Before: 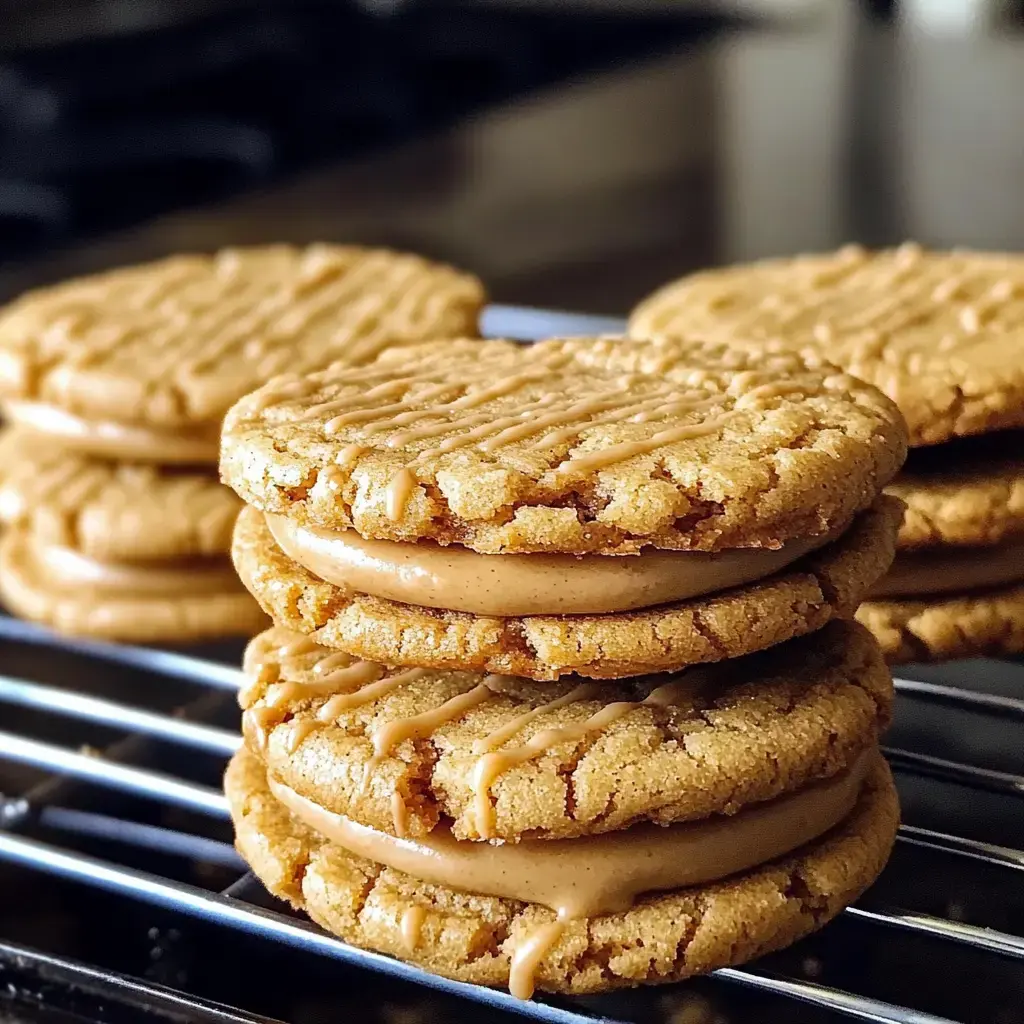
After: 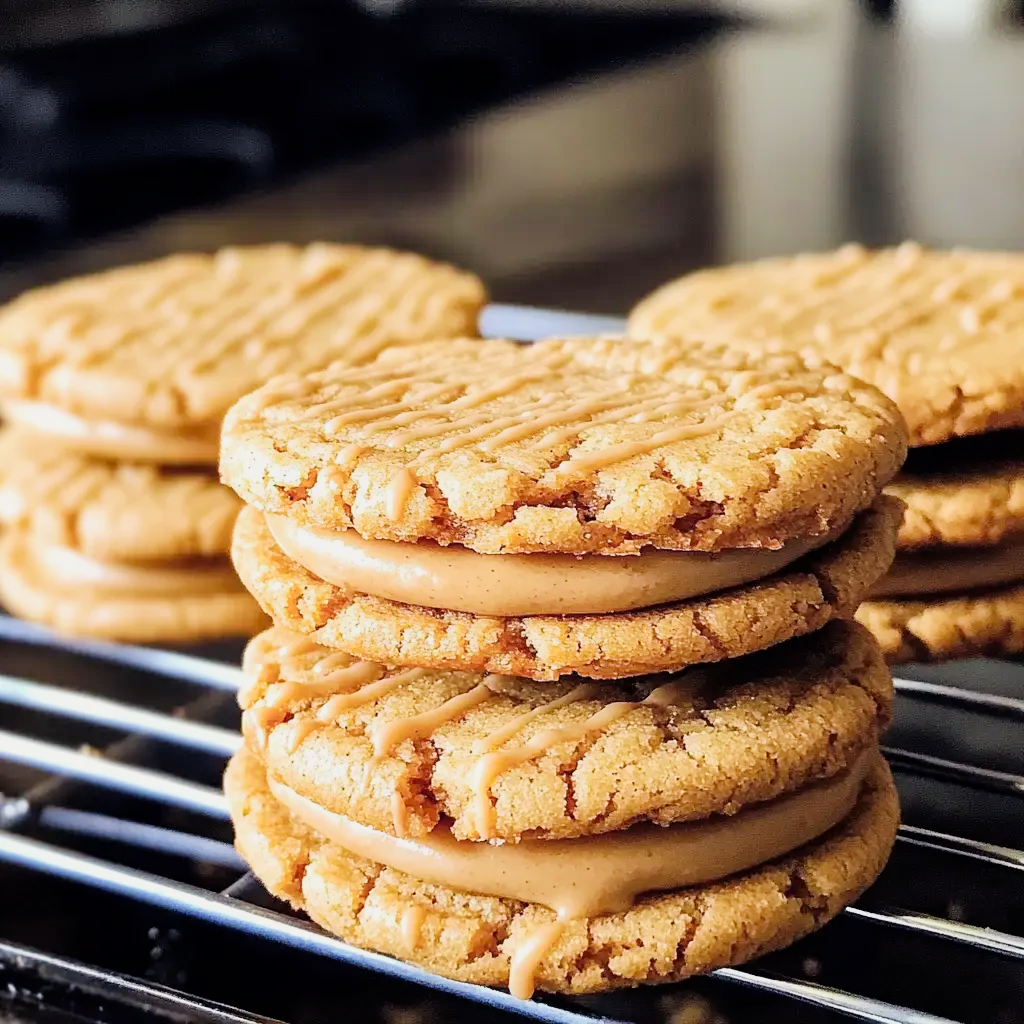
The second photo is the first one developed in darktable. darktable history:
filmic rgb: black relative exposure -7.65 EV, white relative exposure 4.56 EV, threshold 6 EV, hardness 3.61, enable highlight reconstruction true
exposure: black level correction 0, exposure 1.021 EV, compensate highlight preservation false
color calibration: x 0.342, y 0.355, temperature 5139.62 K
